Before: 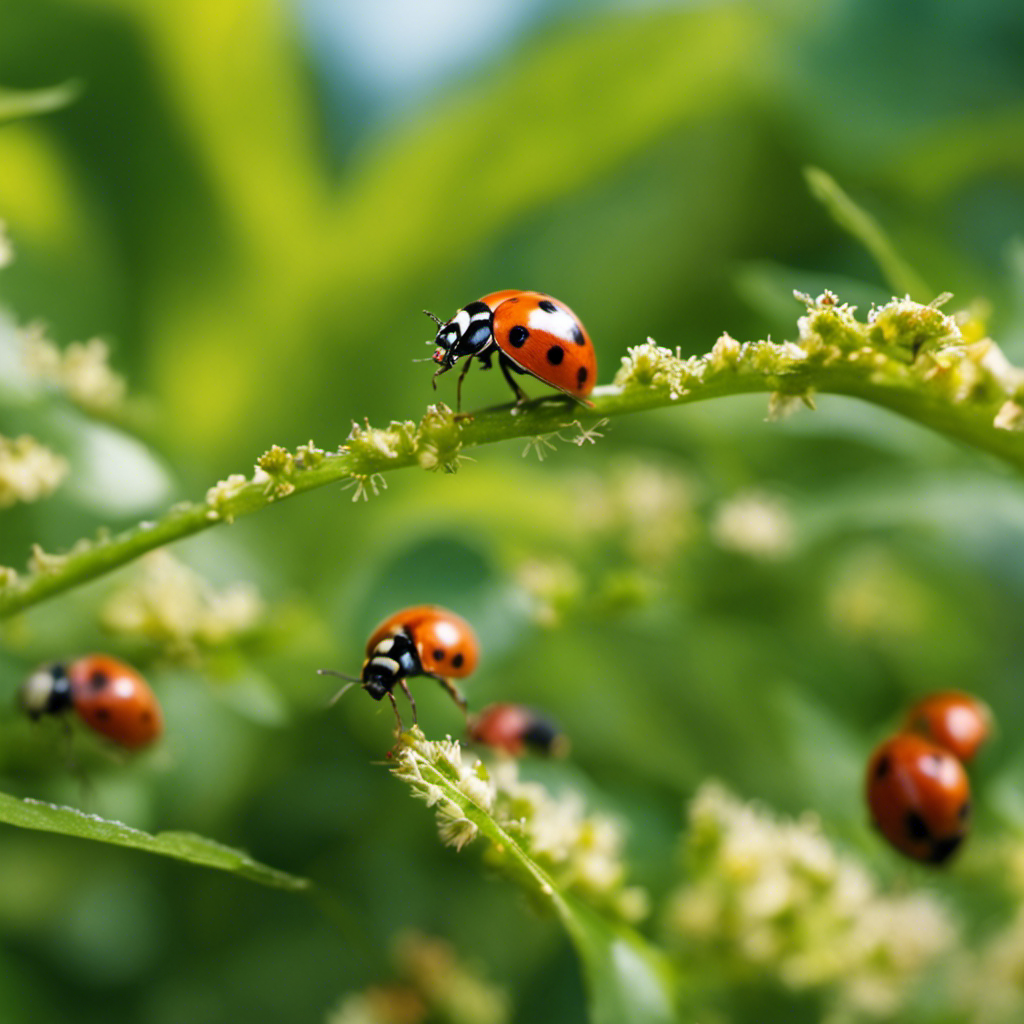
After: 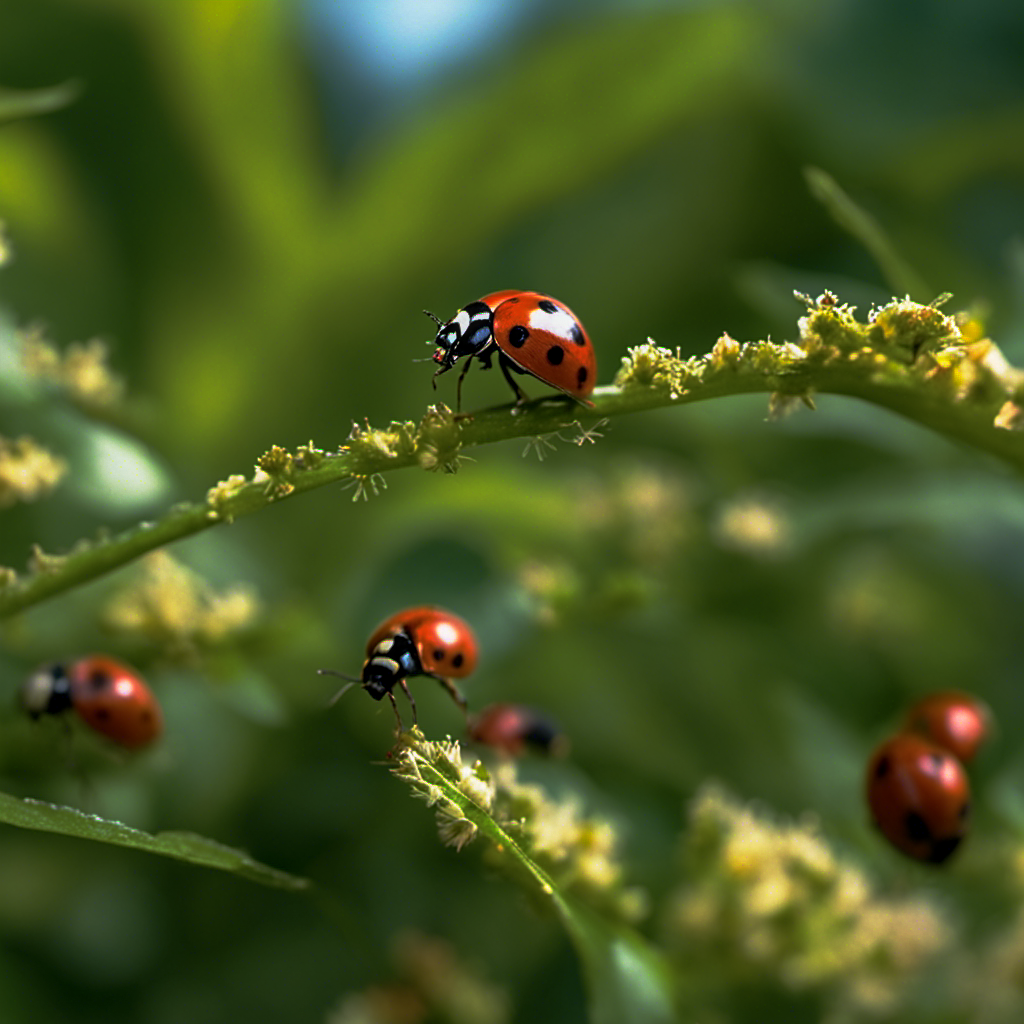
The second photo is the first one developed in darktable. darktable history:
sharpen: amount 0.49
local contrast: detail 115%
shadows and highlights: shadows 4.29, highlights -16.54, soften with gaussian
base curve: curves: ch0 [(0, 0) (0.564, 0.291) (0.802, 0.731) (1, 1)], preserve colors none
